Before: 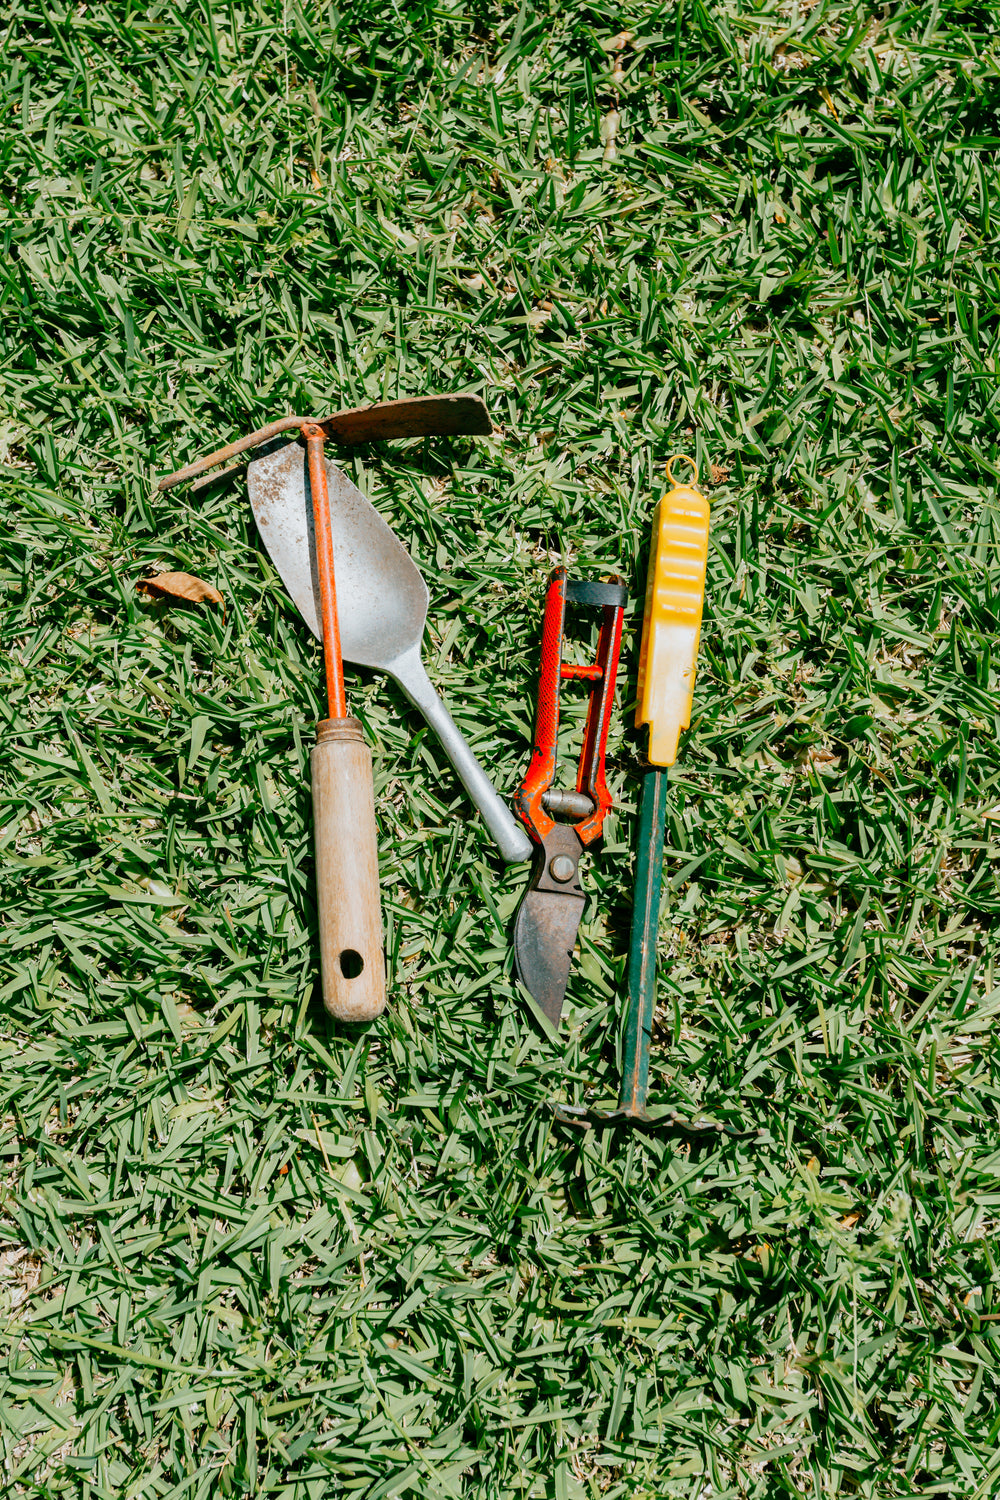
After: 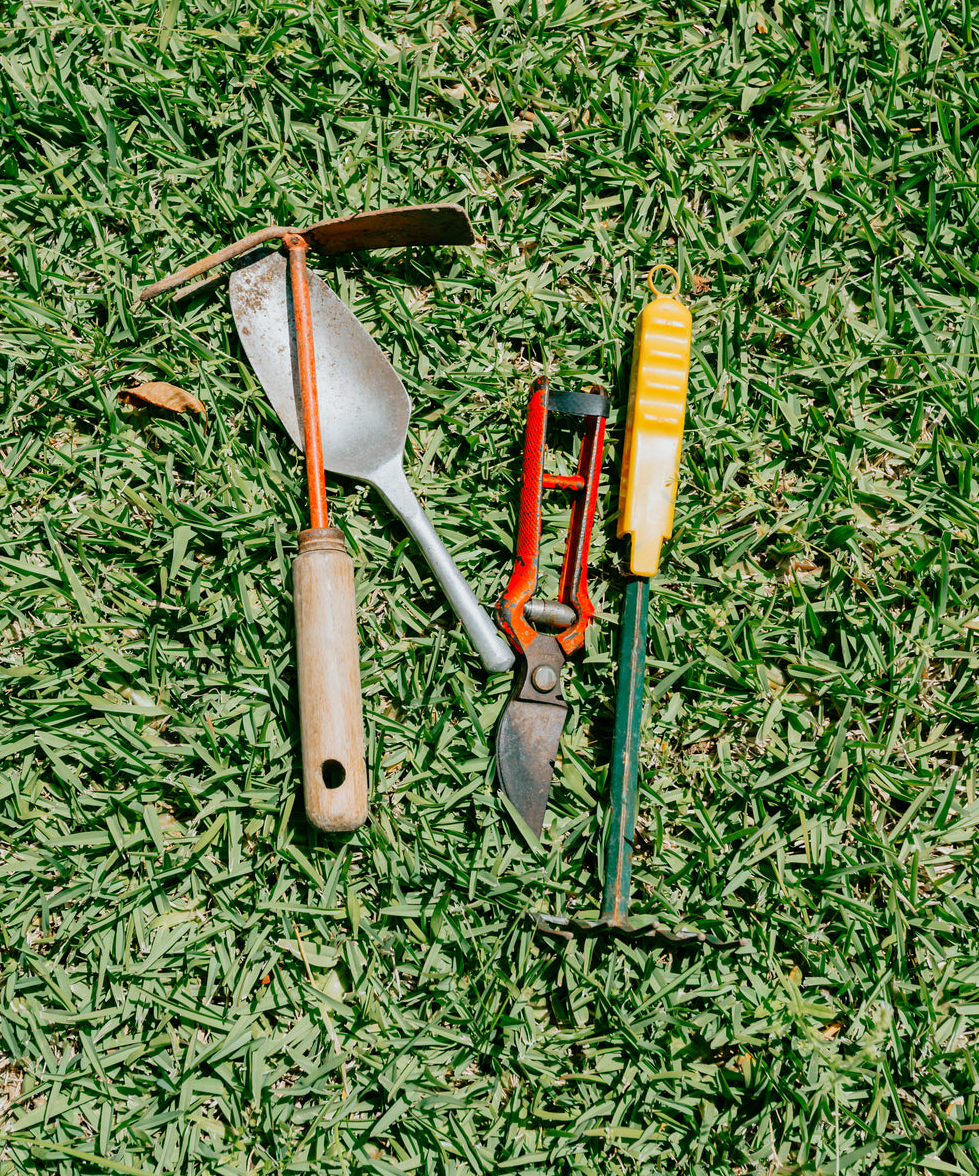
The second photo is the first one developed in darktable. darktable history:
crop and rotate: left 1.815%, top 12.793%, right 0.241%, bottom 8.772%
